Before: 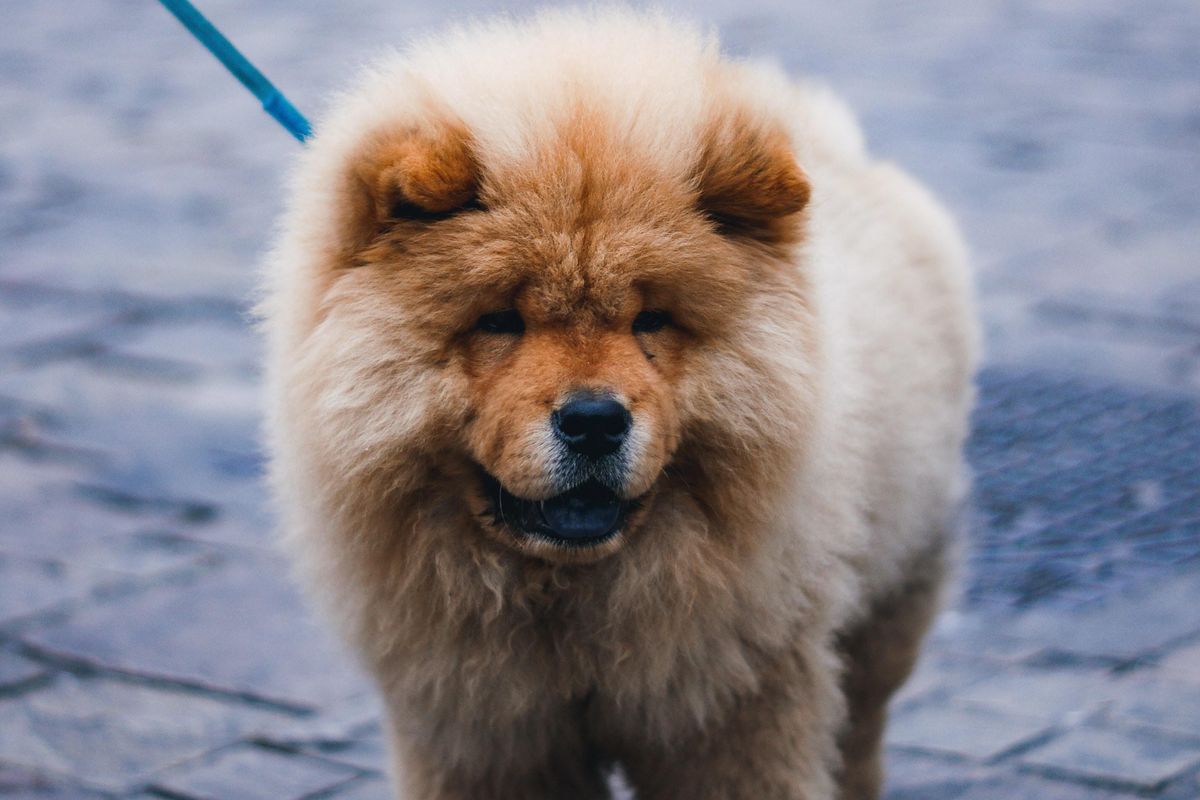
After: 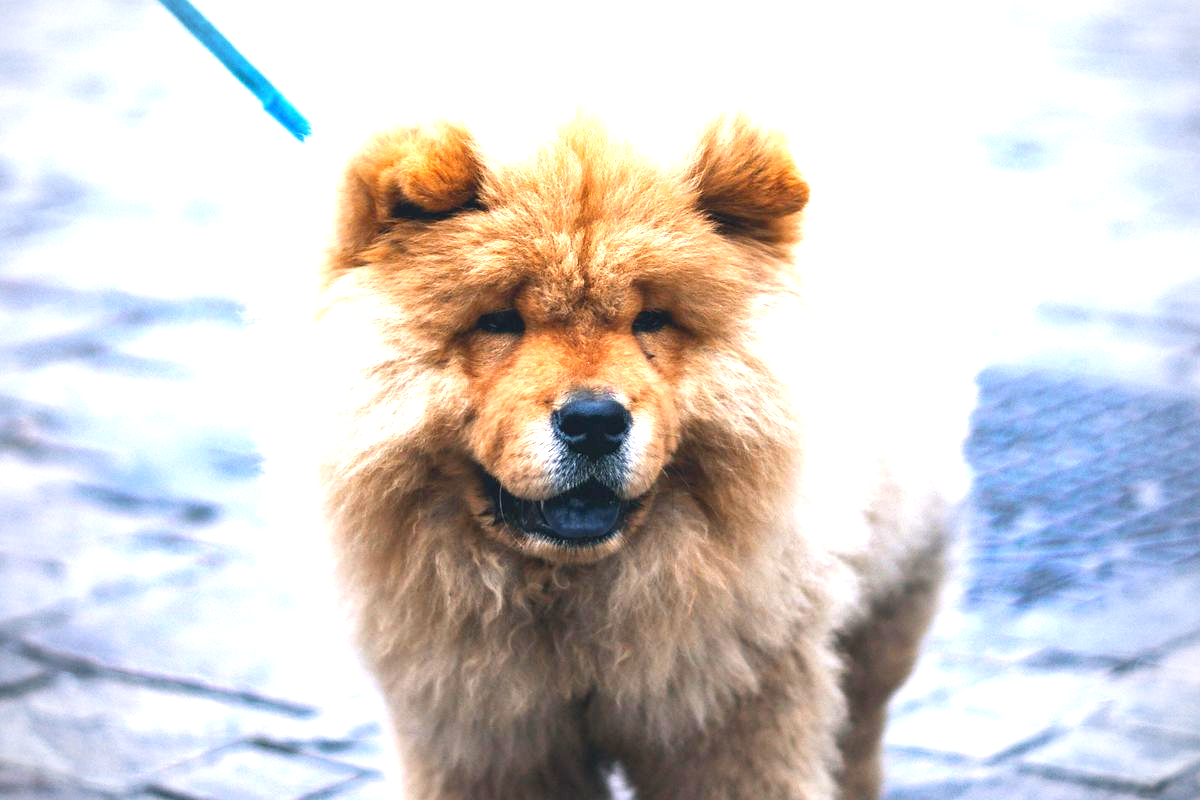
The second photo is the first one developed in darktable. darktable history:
vignetting: on, module defaults
exposure: black level correction 0.001, exposure 1.735 EV, compensate highlight preservation false
